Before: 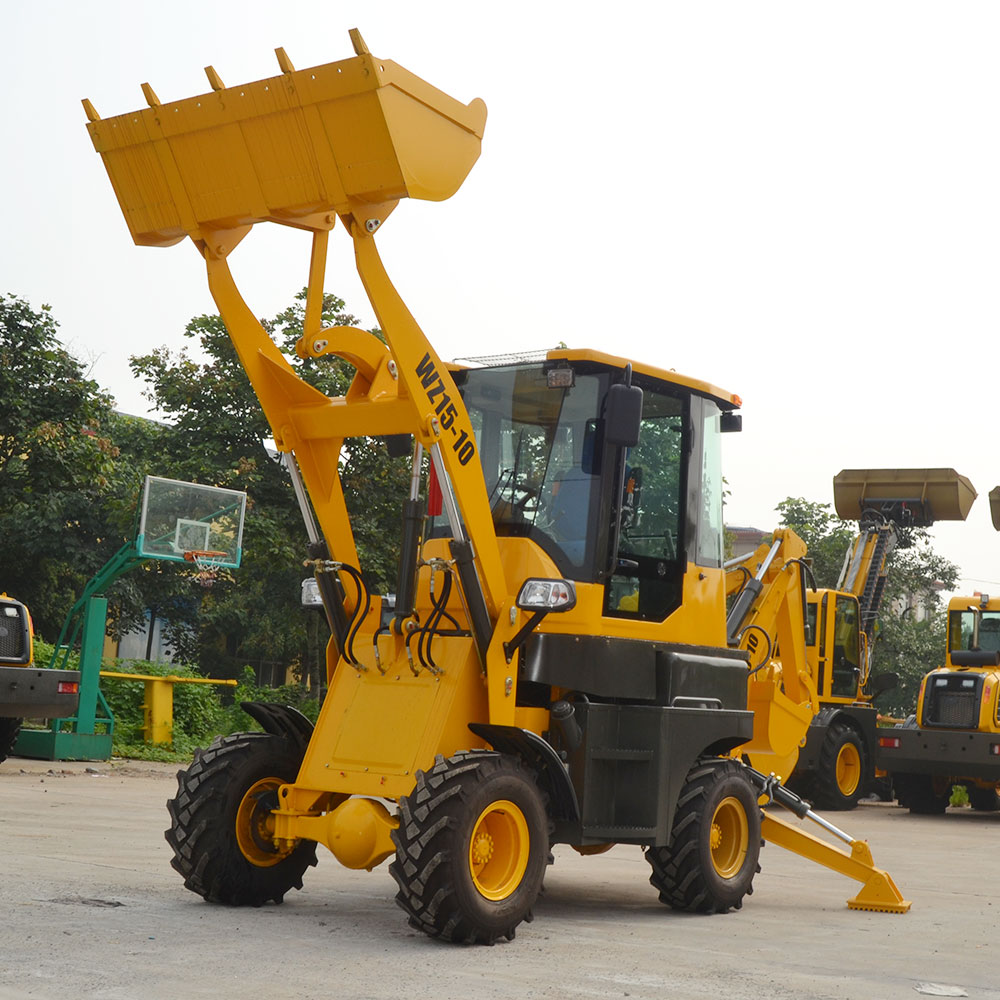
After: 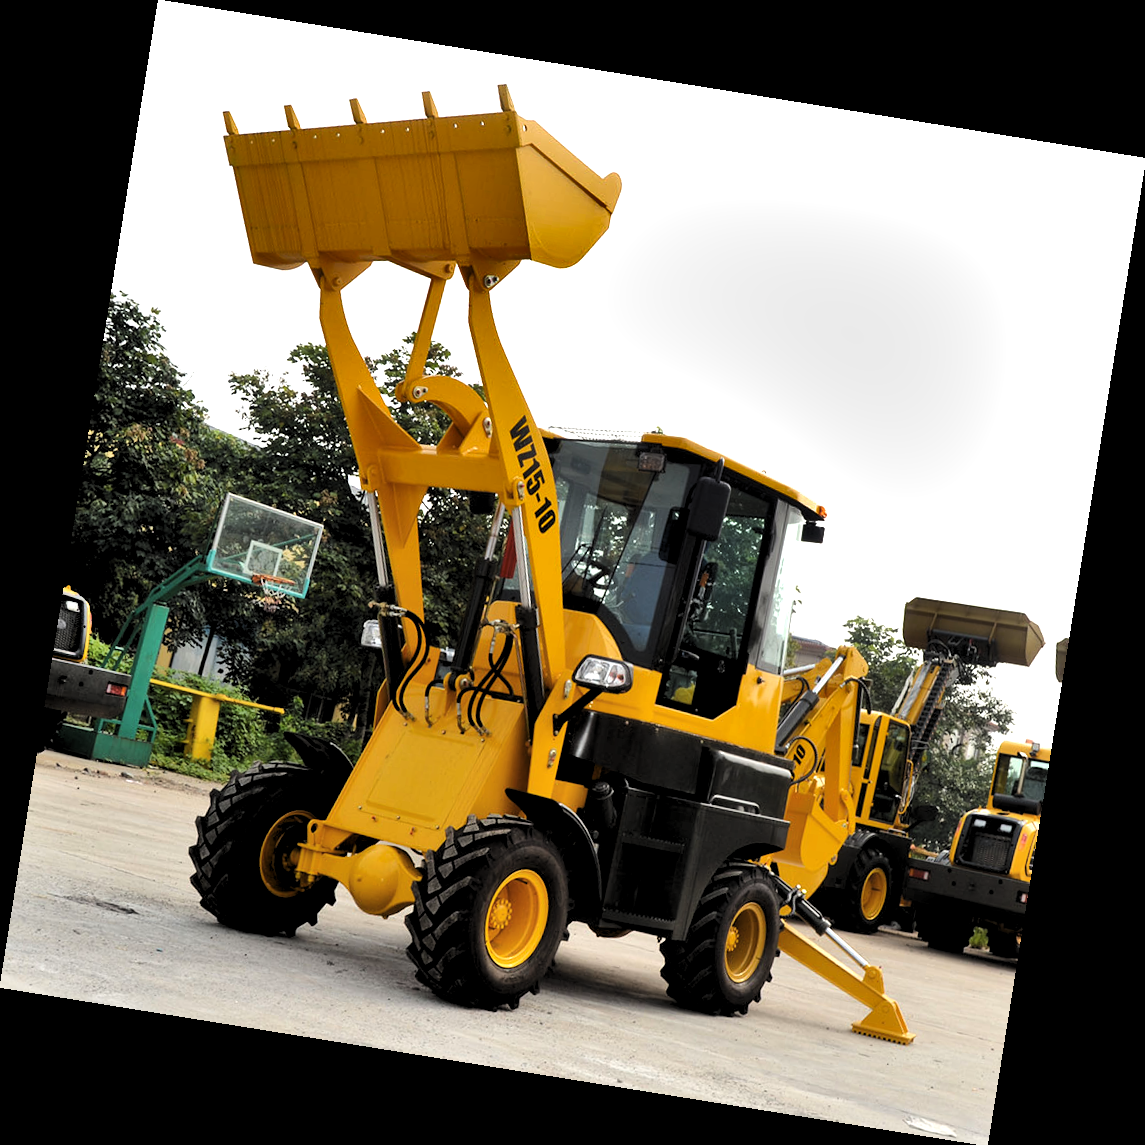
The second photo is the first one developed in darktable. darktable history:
shadows and highlights: shadows 53, soften with gaussian
exposure: black level correction 0.001, exposure 0.3 EV, compensate highlight preservation false
levels: levels [0.182, 0.542, 0.902]
rotate and perspective: rotation 9.12°, automatic cropping off
